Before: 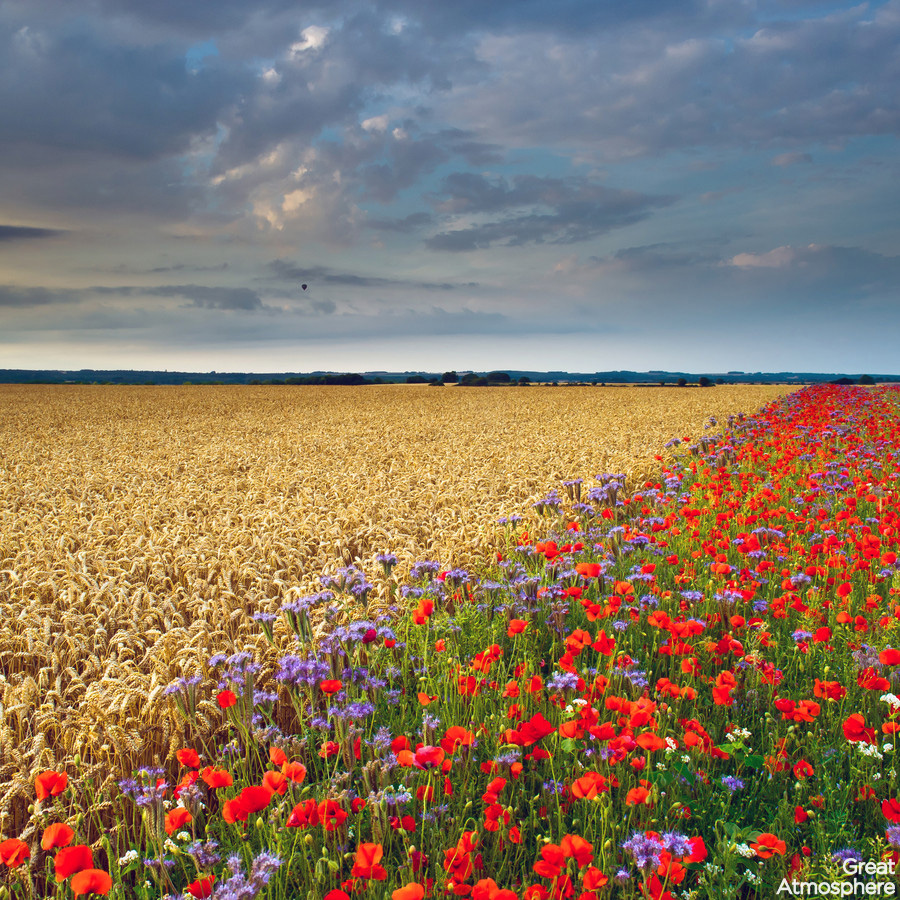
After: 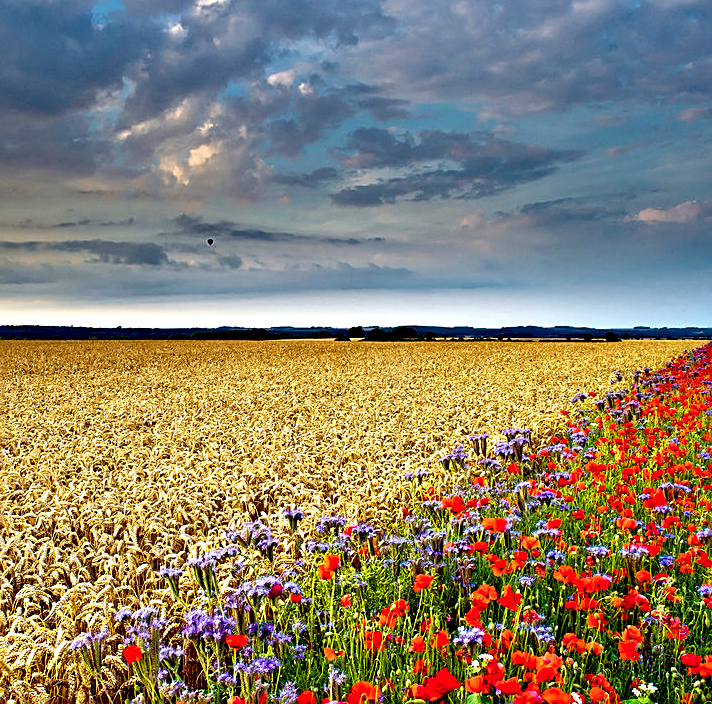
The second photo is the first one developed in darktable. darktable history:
crop and rotate: left 10.47%, top 5.019%, right 10.366%, bottom 16.747%
sharpen: on, module defaults
exposure: black level correction 0.024, exposure 0.18 EV, compensate exposure bias true, compensate highlight preservation false
color balance rgb: perceptual saturation grading › global saturation 0.537%
contrast equalizer: y [[0.6 ×6], [0.55 ×6], [0 ×6], [0 ×6], [0 ×6]]
haze removal: compatibility mode true, adaptive false
